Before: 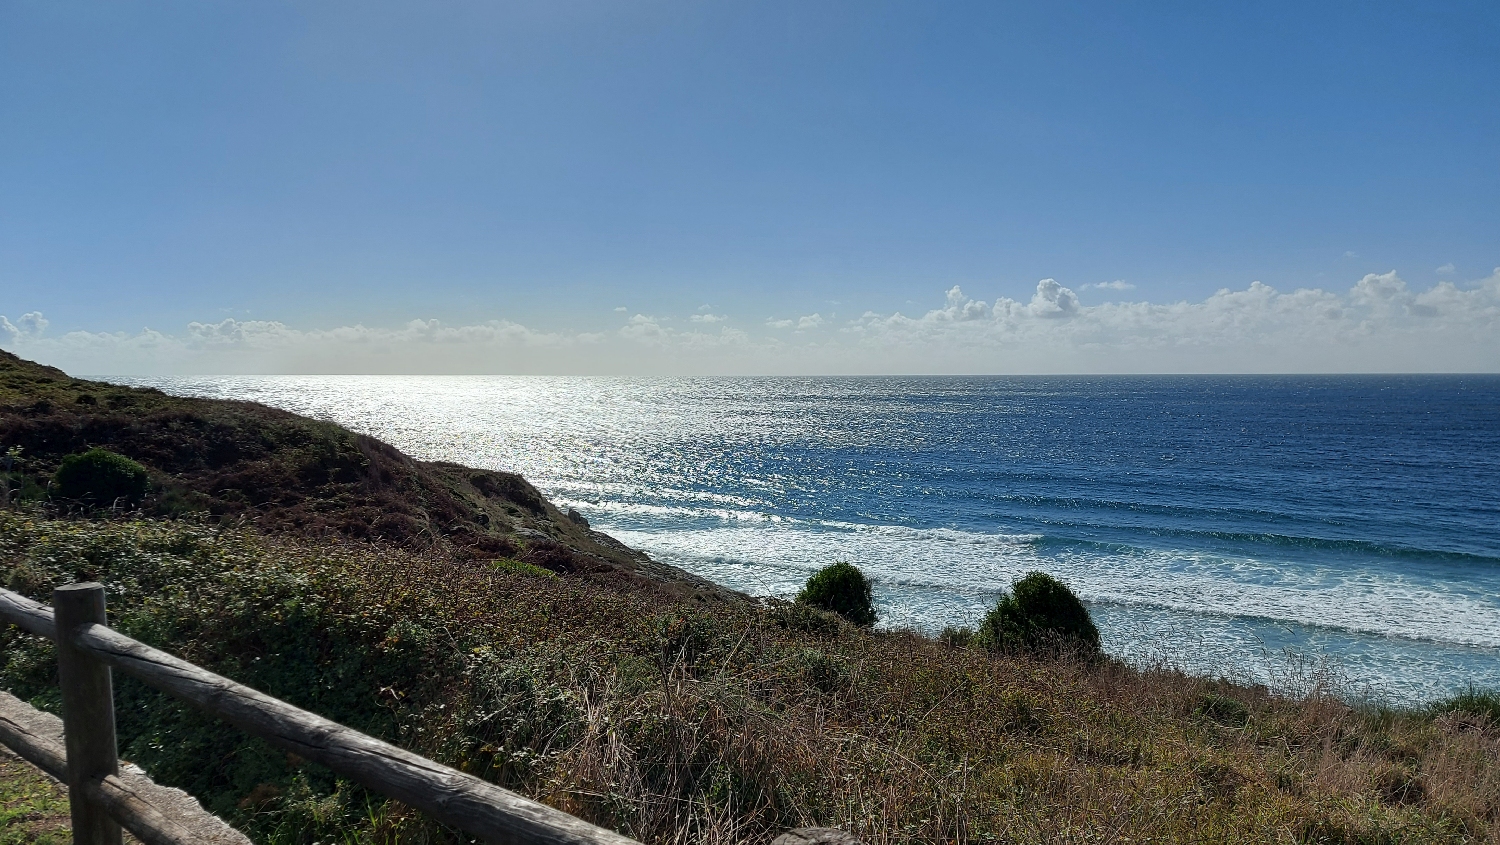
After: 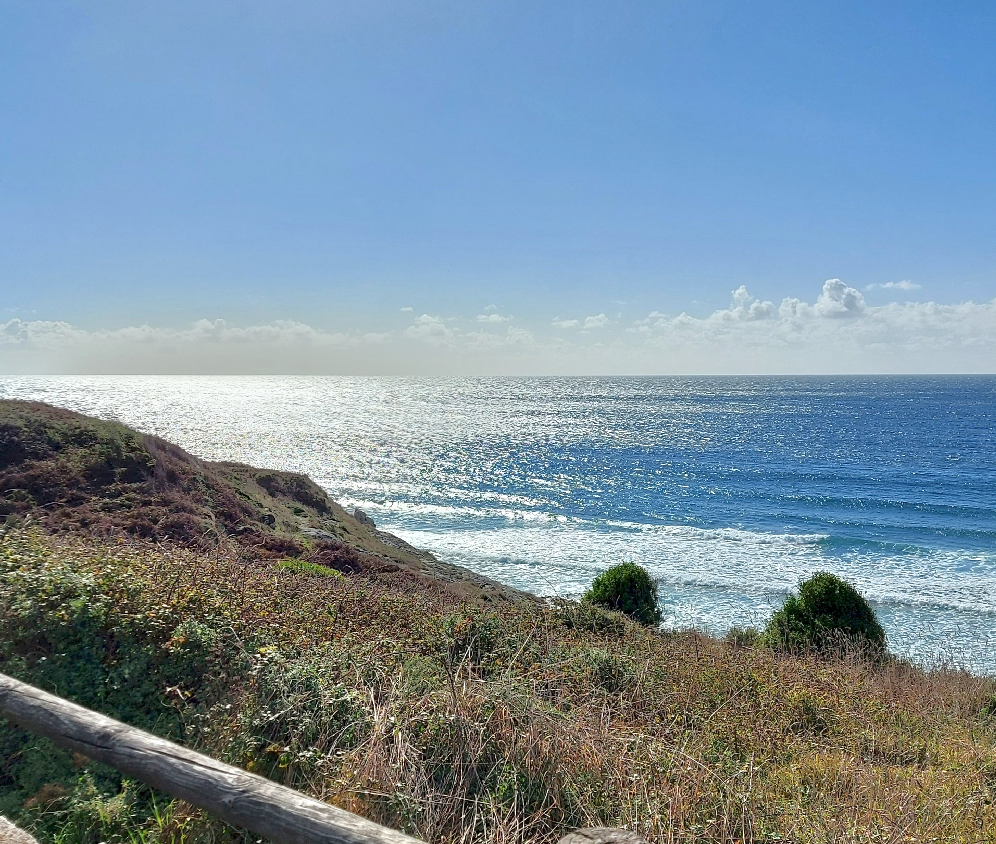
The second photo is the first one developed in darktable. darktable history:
crop and rotate: left 14.296%, right 19.238%
tone equalizer: -8 EV 1.99 EV, -7 EV 1.98 EV, -6 EV 1.99 EV, -5 EV 1.98 EV, -4 EV 1.99 EV, -3 EV 1.48 EV, -2 EV 0.991 EV, -1 EV 0.499 EV
